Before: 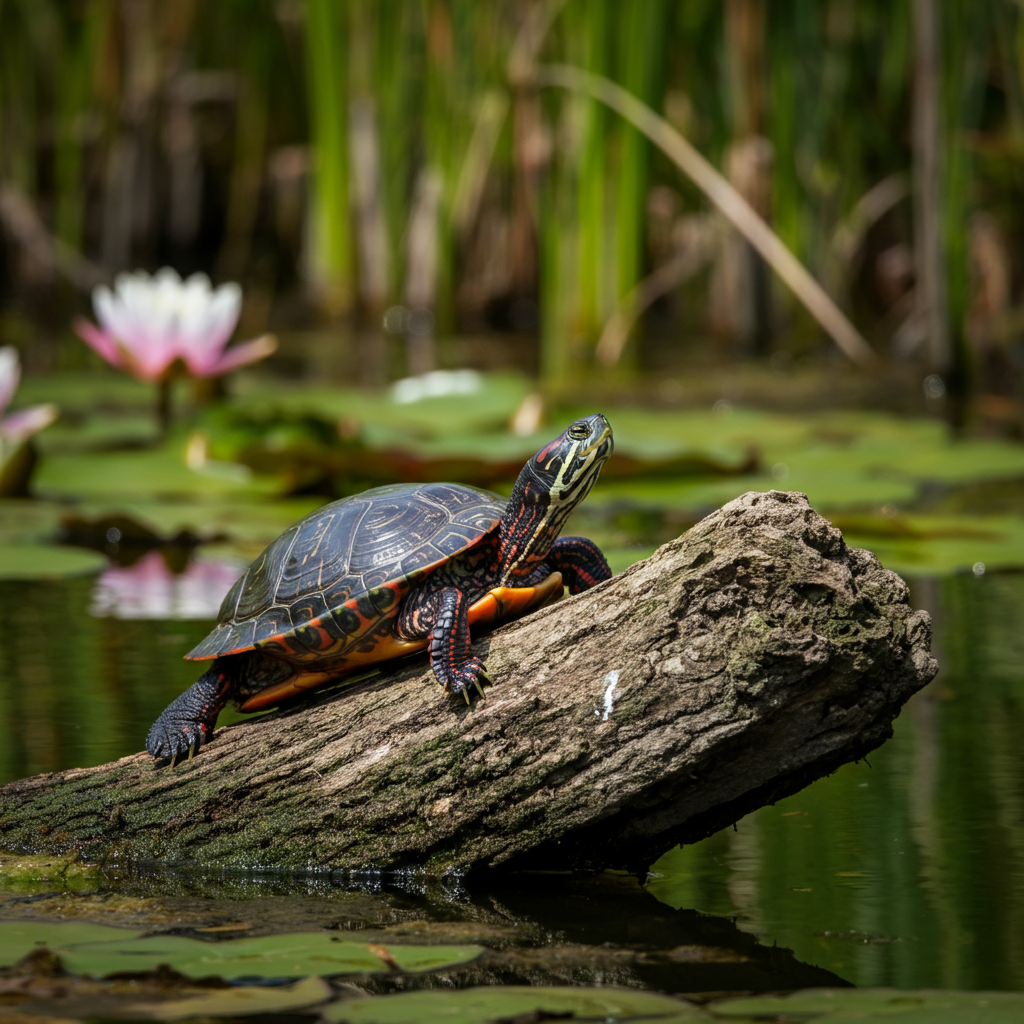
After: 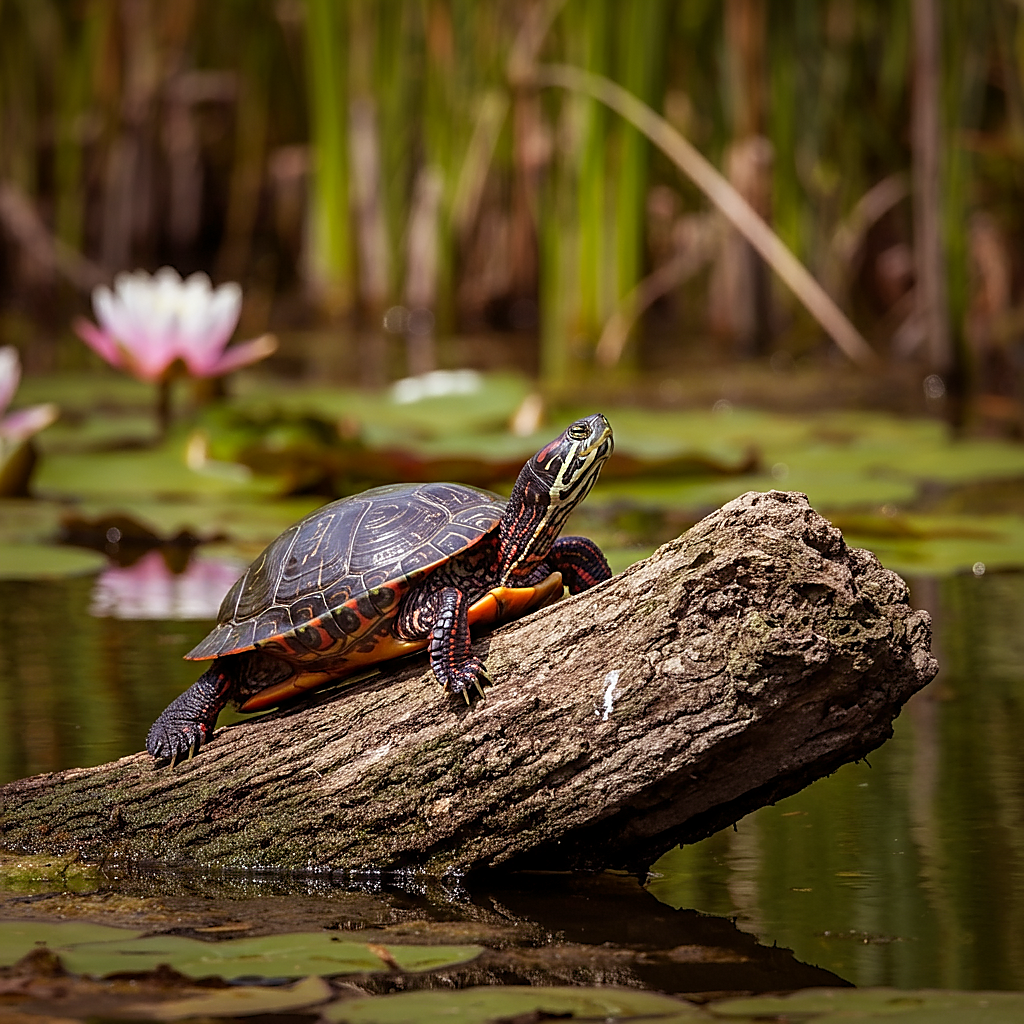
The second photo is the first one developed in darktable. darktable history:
sharpen: radius 1.4, amount 1.25, threshold 0.7
rgb levels: mode RGB, independent channels, levels [[0, 0.474, 1], [0, 0.5, 1], [0, 0.5, 1]]
